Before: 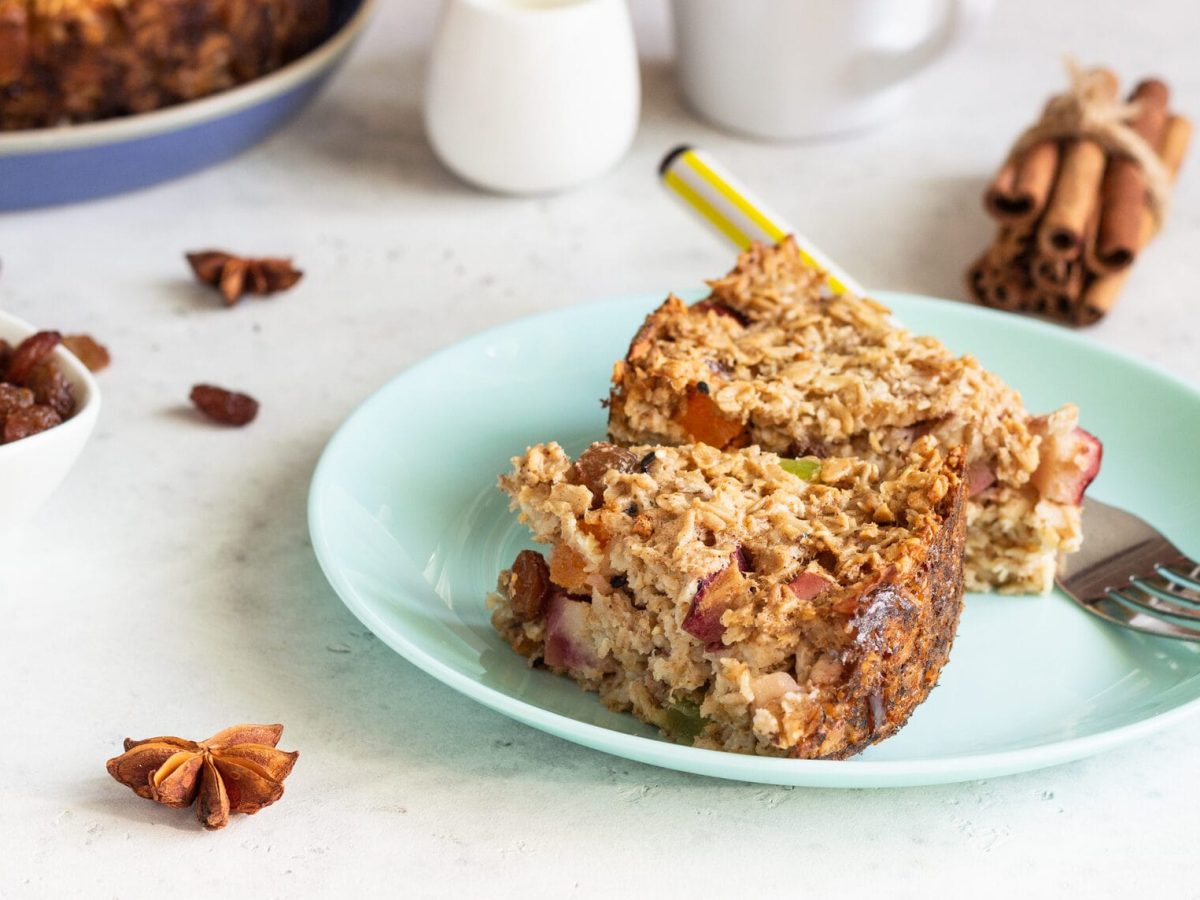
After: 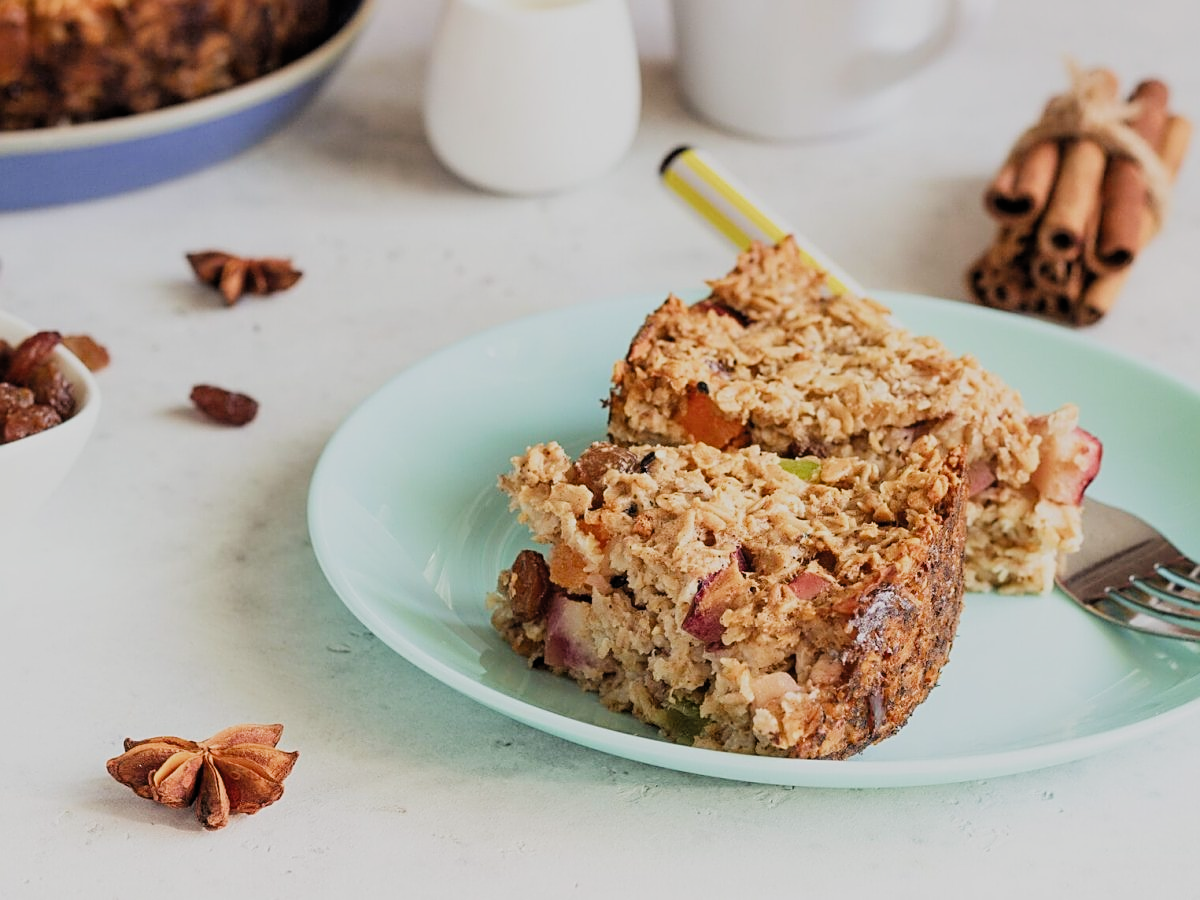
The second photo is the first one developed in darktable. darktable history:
sharpen: on, module defaults
contrast brightness saturation: contrast 0.036, saturation 0.069
filmic rgb: black relative exposure -7.65 EV, white relative exposure 4.56 EV, hardness 3.61, color science v4 (2020)
